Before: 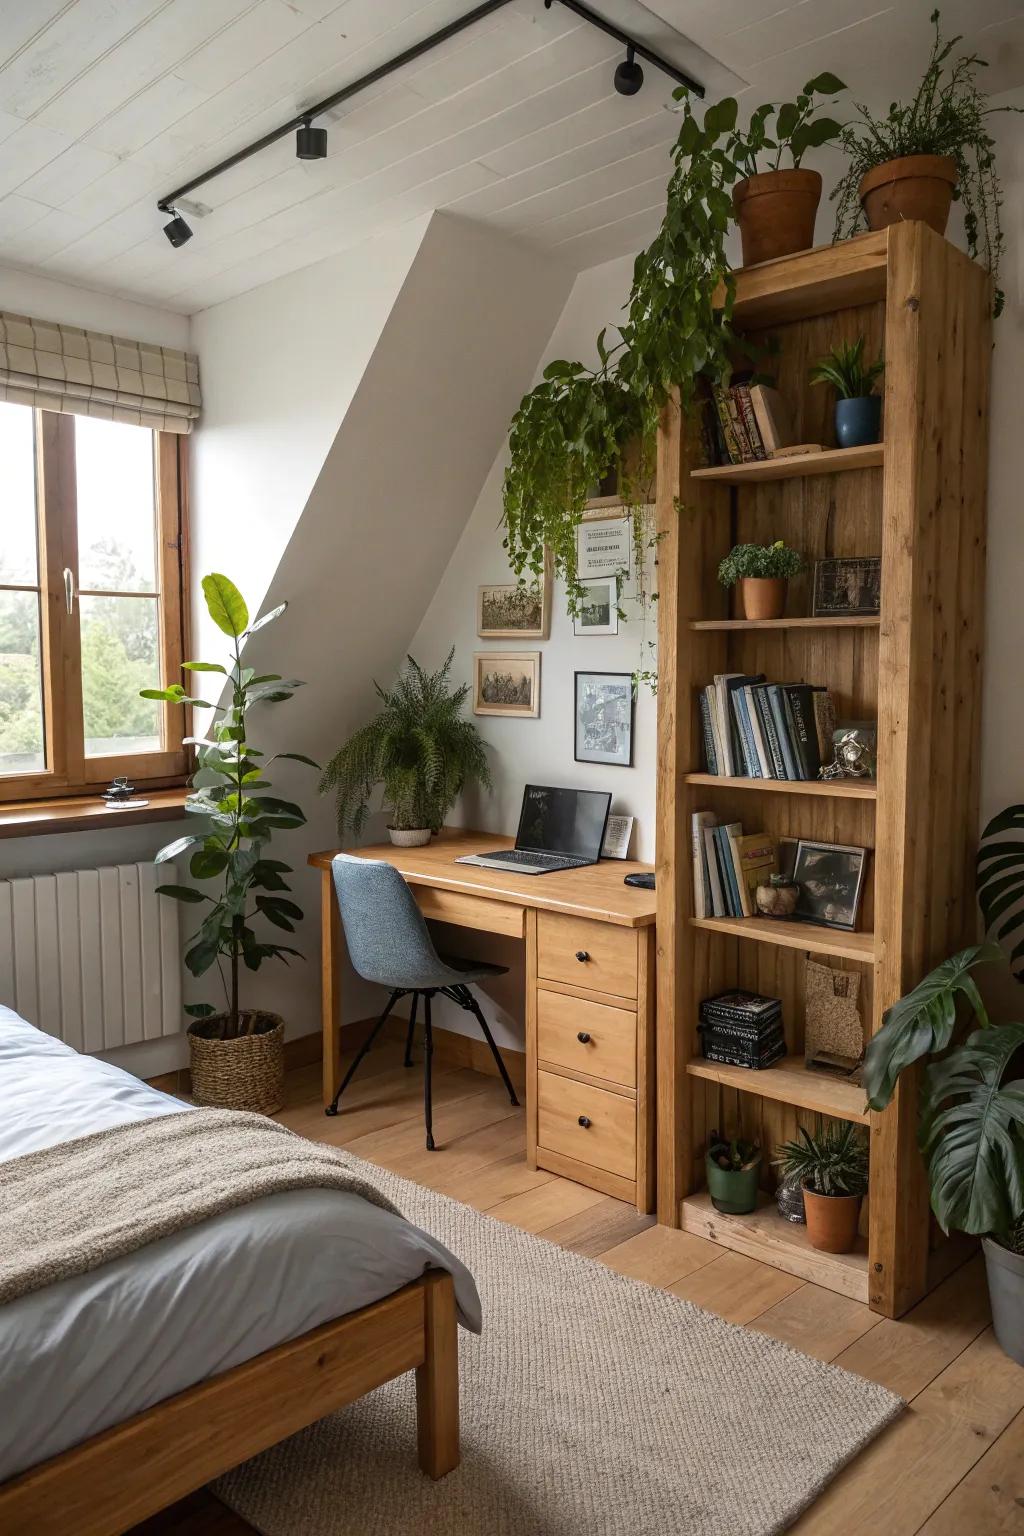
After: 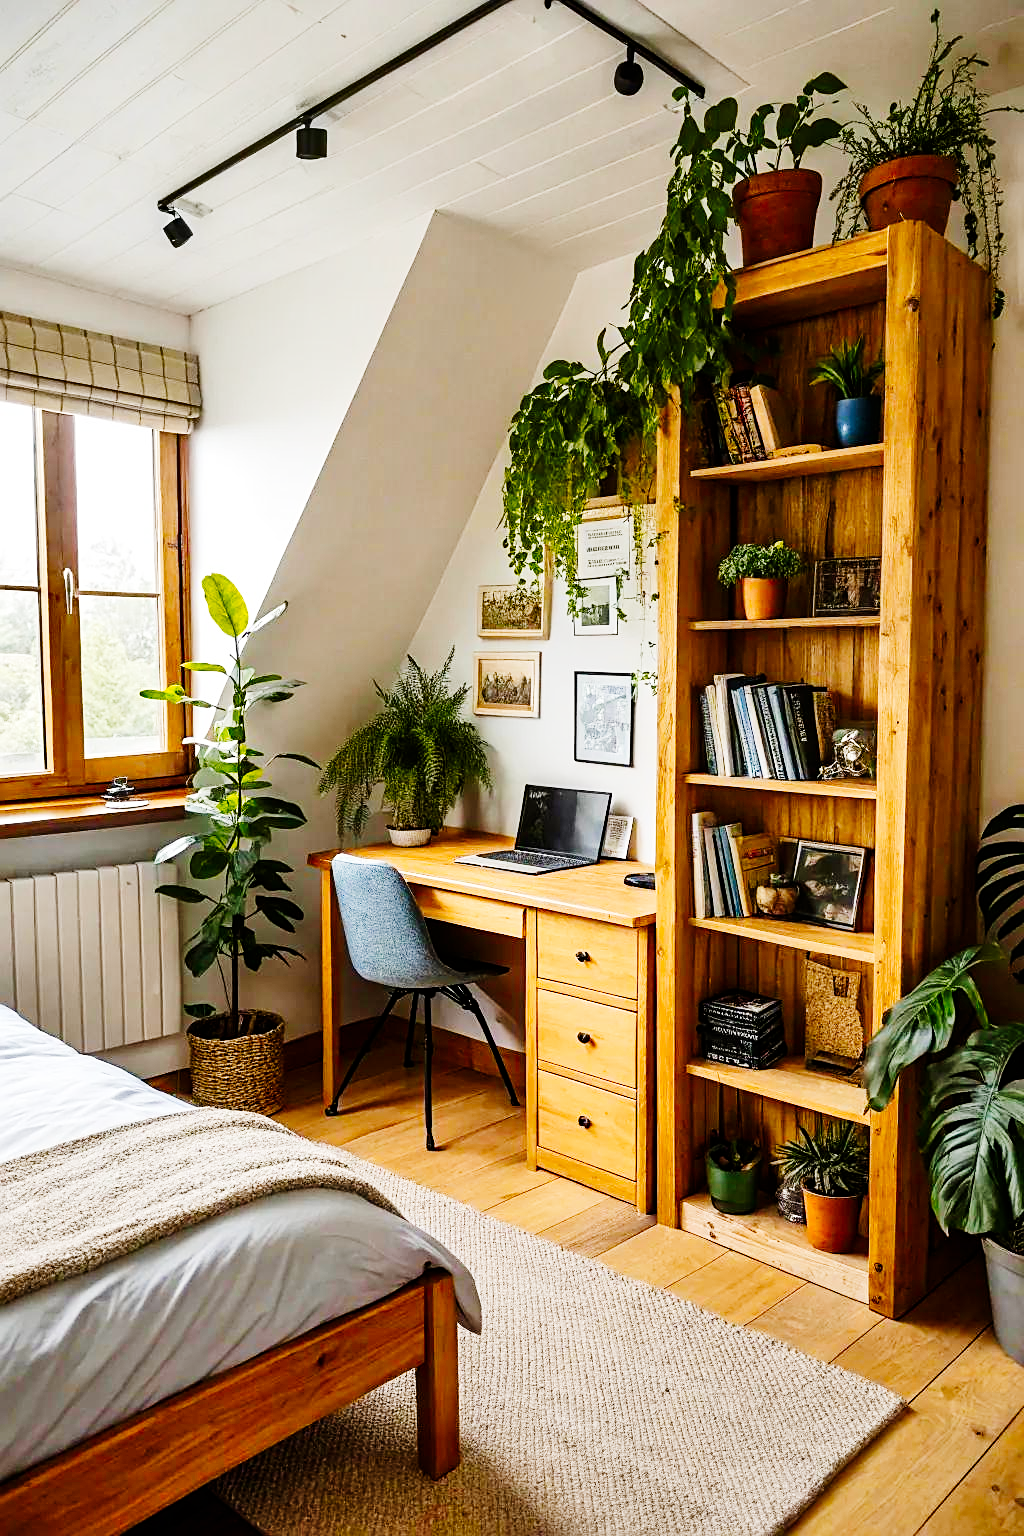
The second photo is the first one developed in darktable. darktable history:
color balance rgb: linear chroma grading › global chroma 0.684%, perceptual saturation grading › global saturation 29.804%
shadows and highlights: low approximation 0.01, soften with gaussian
tone curve: curves: ch0 [(0, 0) (0.004, 0) (0.133, 0.071) (0.325, 0.456) (0.832, 0.957) (1, 1)], preserve colors none
sharpen: on, module defaults
